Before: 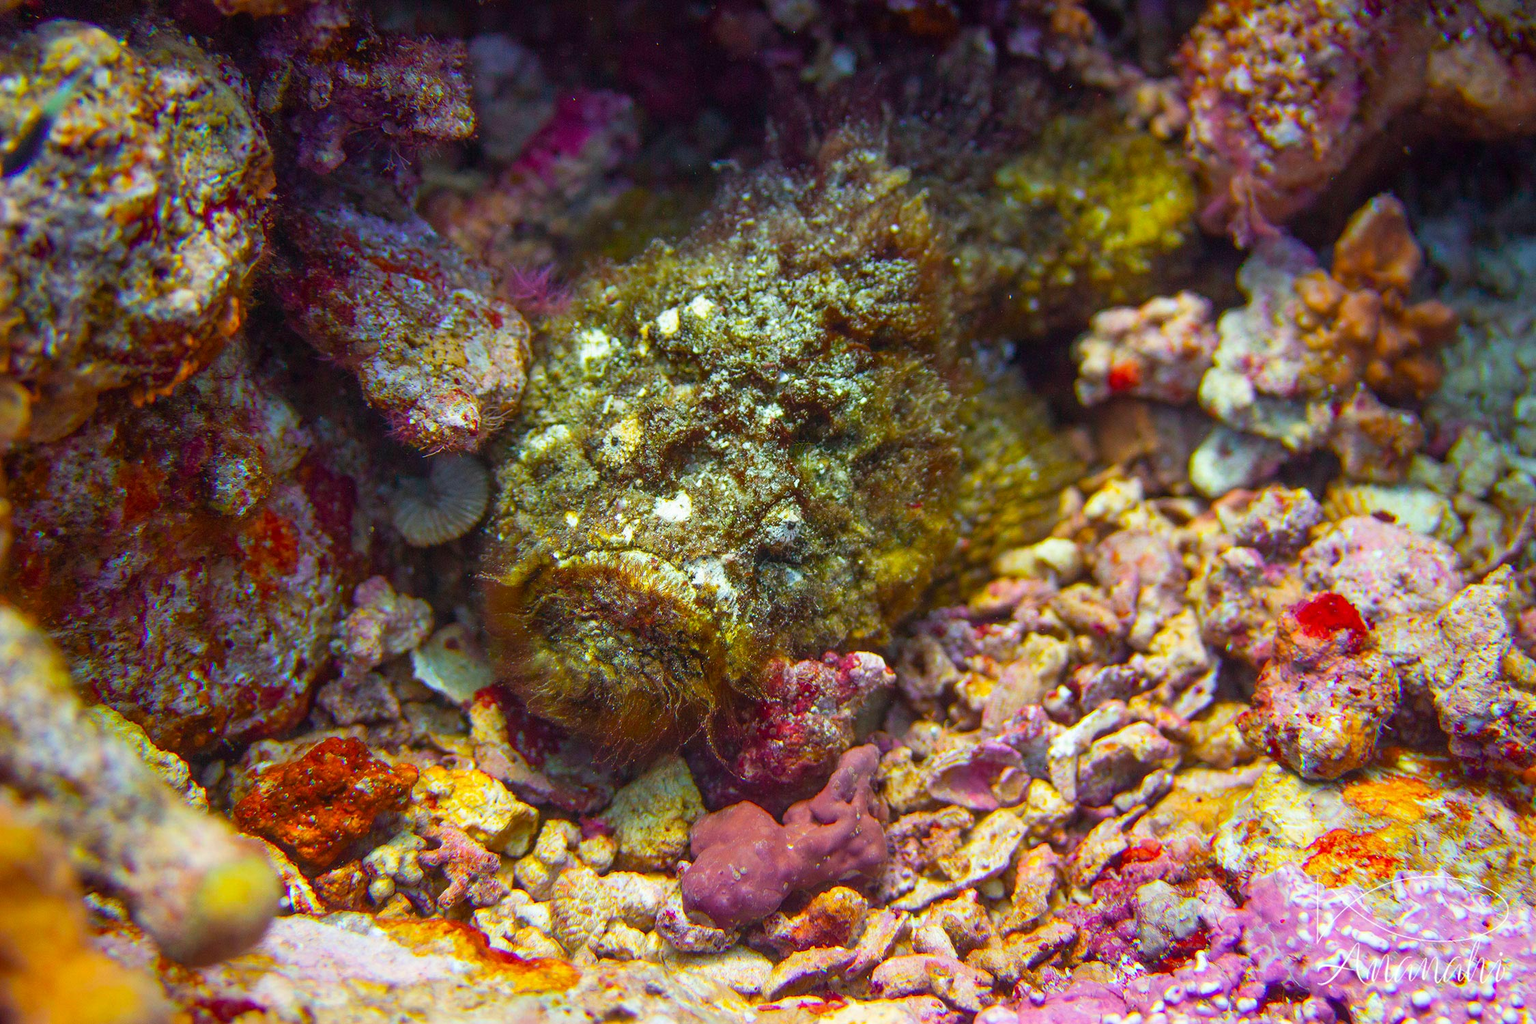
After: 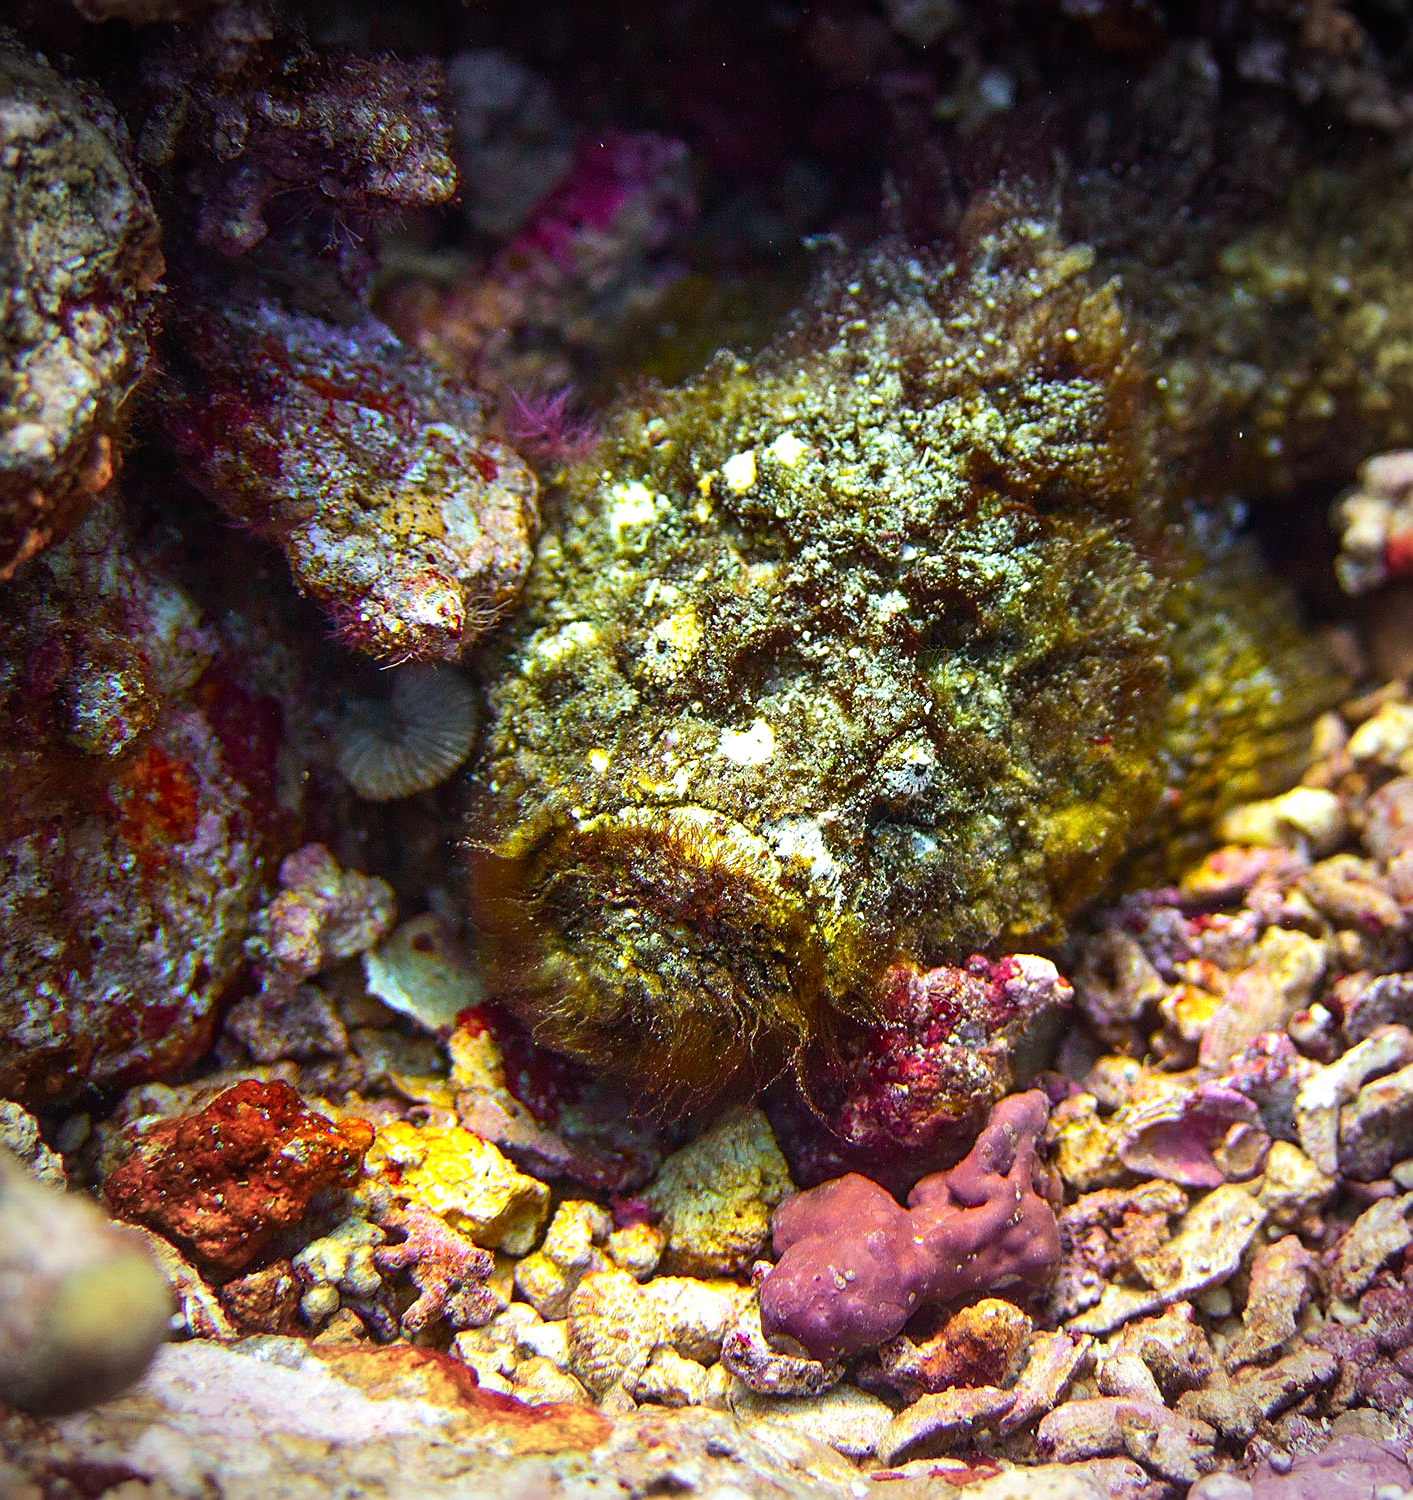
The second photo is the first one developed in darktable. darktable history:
vignetting: fall-off start 71.74%
sharpen: on, module defaults
tone equalizer: -8 EV -0.75 EV, -7 EV -0.7 EV, -6 EV -0.6 EV, -5 EV -0.4 EV, -3 EV 0.4 EV, -2 EV 0.6 EV, -1 EV 0.7 EV, +0 EV 0.75 EV, edges refinement/feathering 500, mask exposure compensation -1.57 EV, preserve details no
crop: left 10.644%, right 26.528%
